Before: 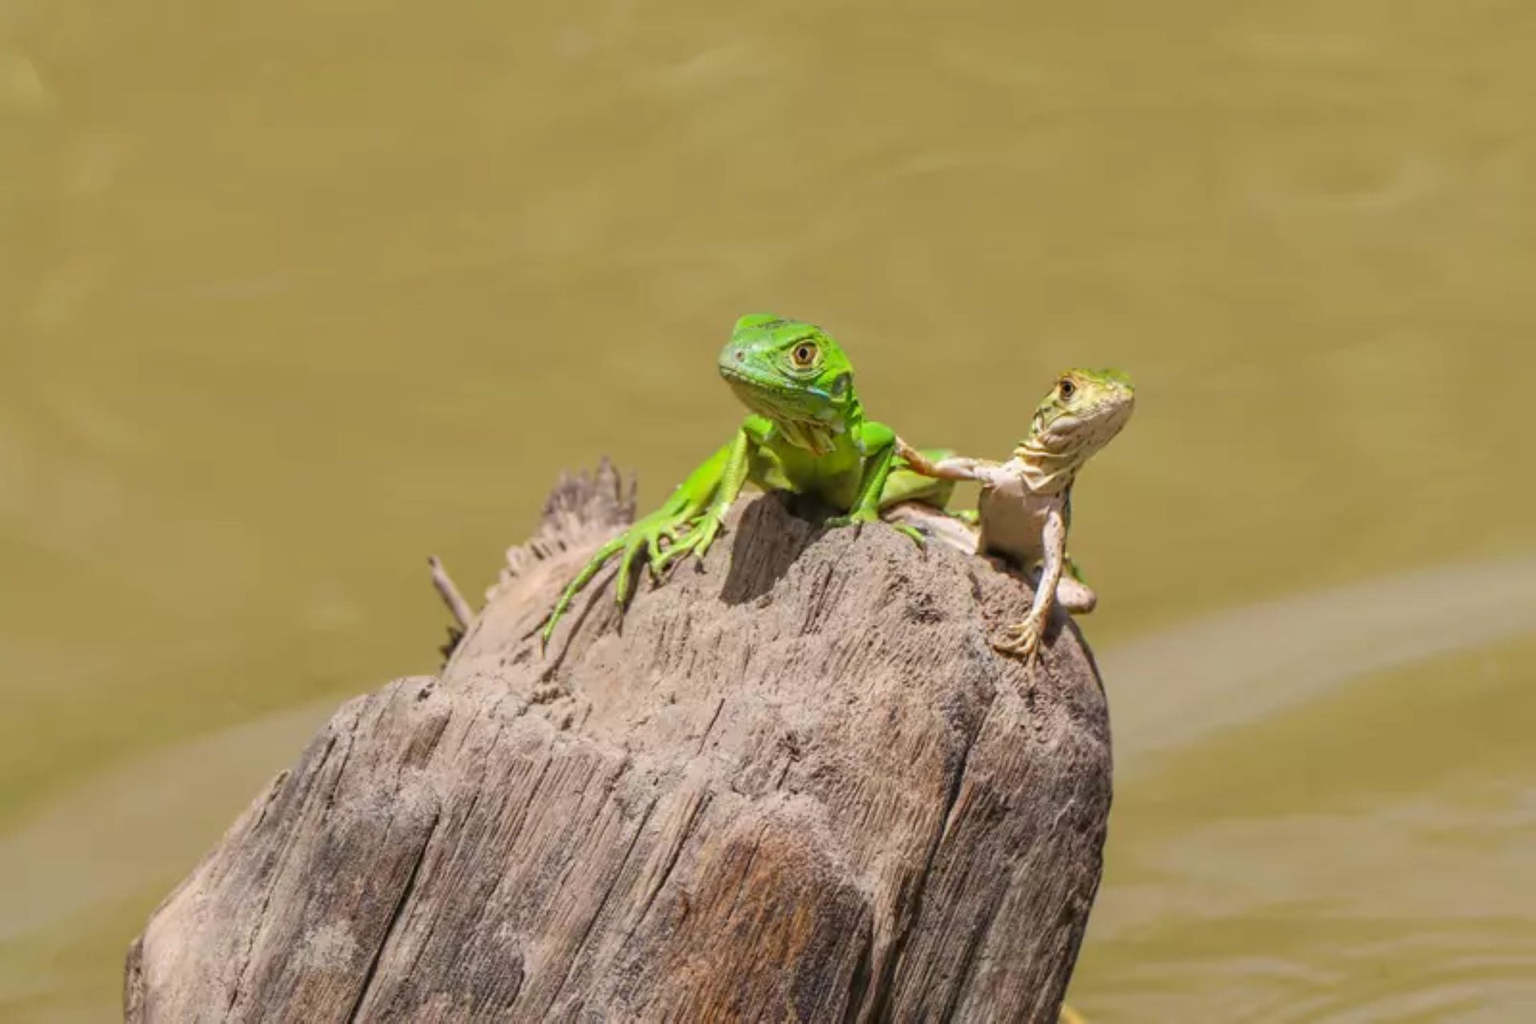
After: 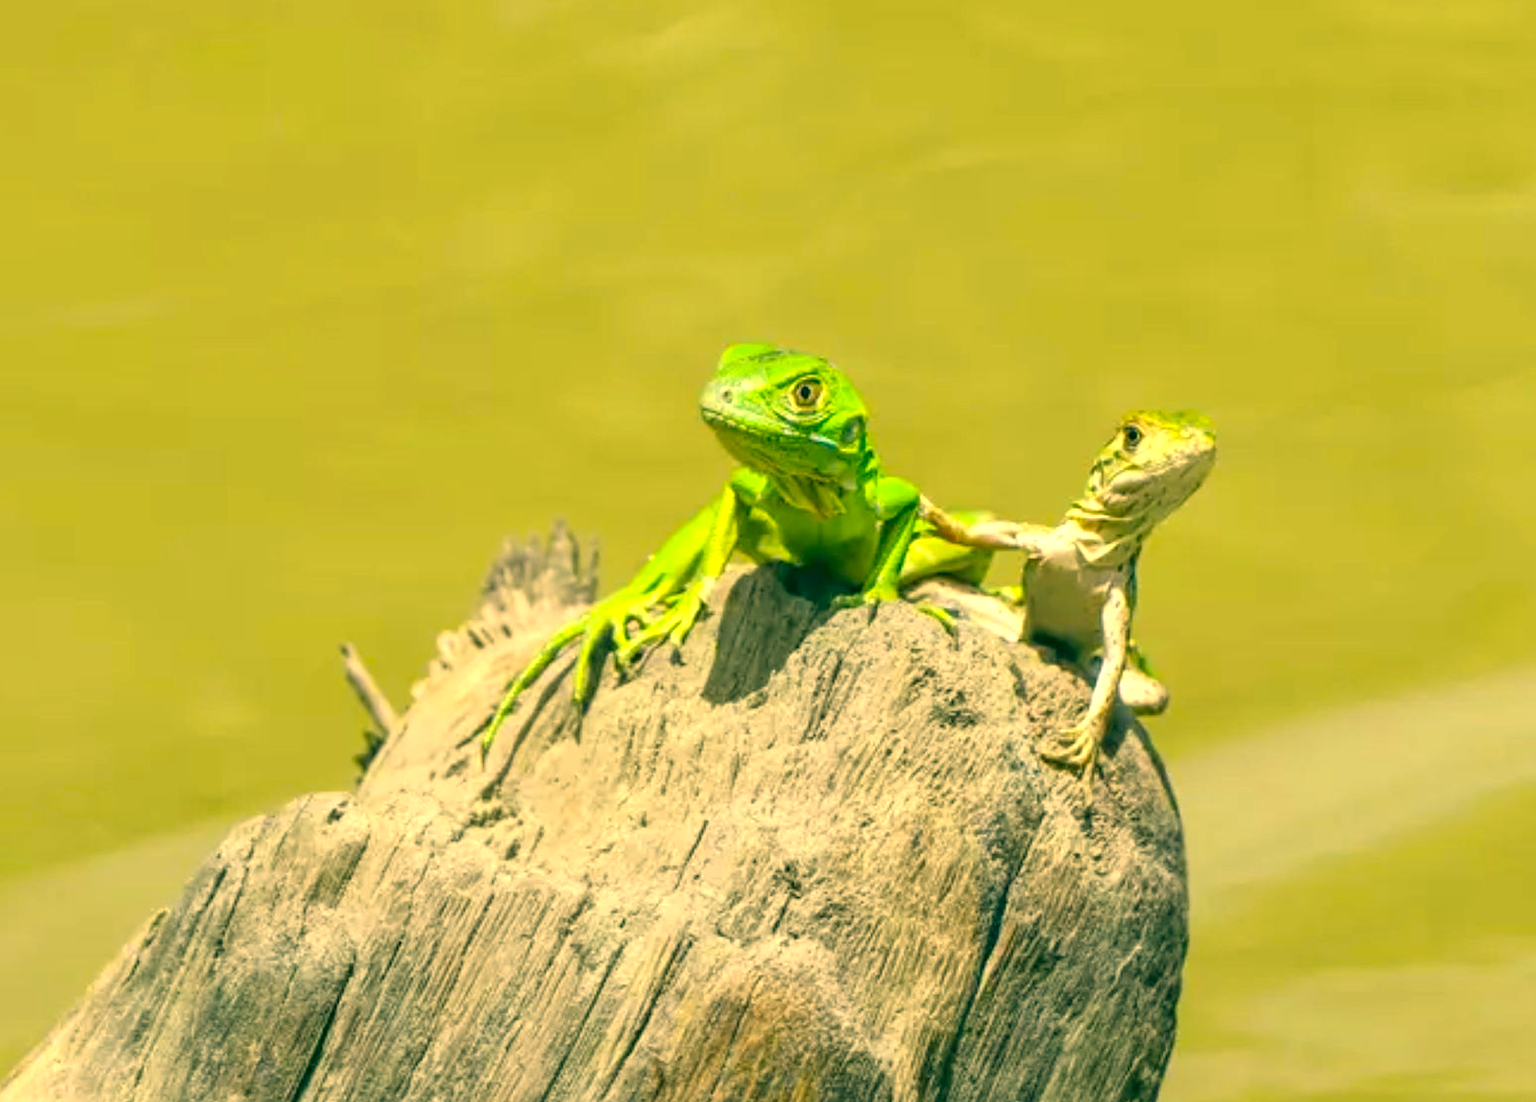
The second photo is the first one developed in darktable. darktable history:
exposure: exposure 0.694 EV, compensate exposure bias true, compensate highlight preservation false
color correction: highlights a* 1.92, highlights b* 34.64, shadows a* -36.94, shadows b* -5.31
crop: left 10.019%, top 3.649%, right 9.298%, bottom 9.443%
